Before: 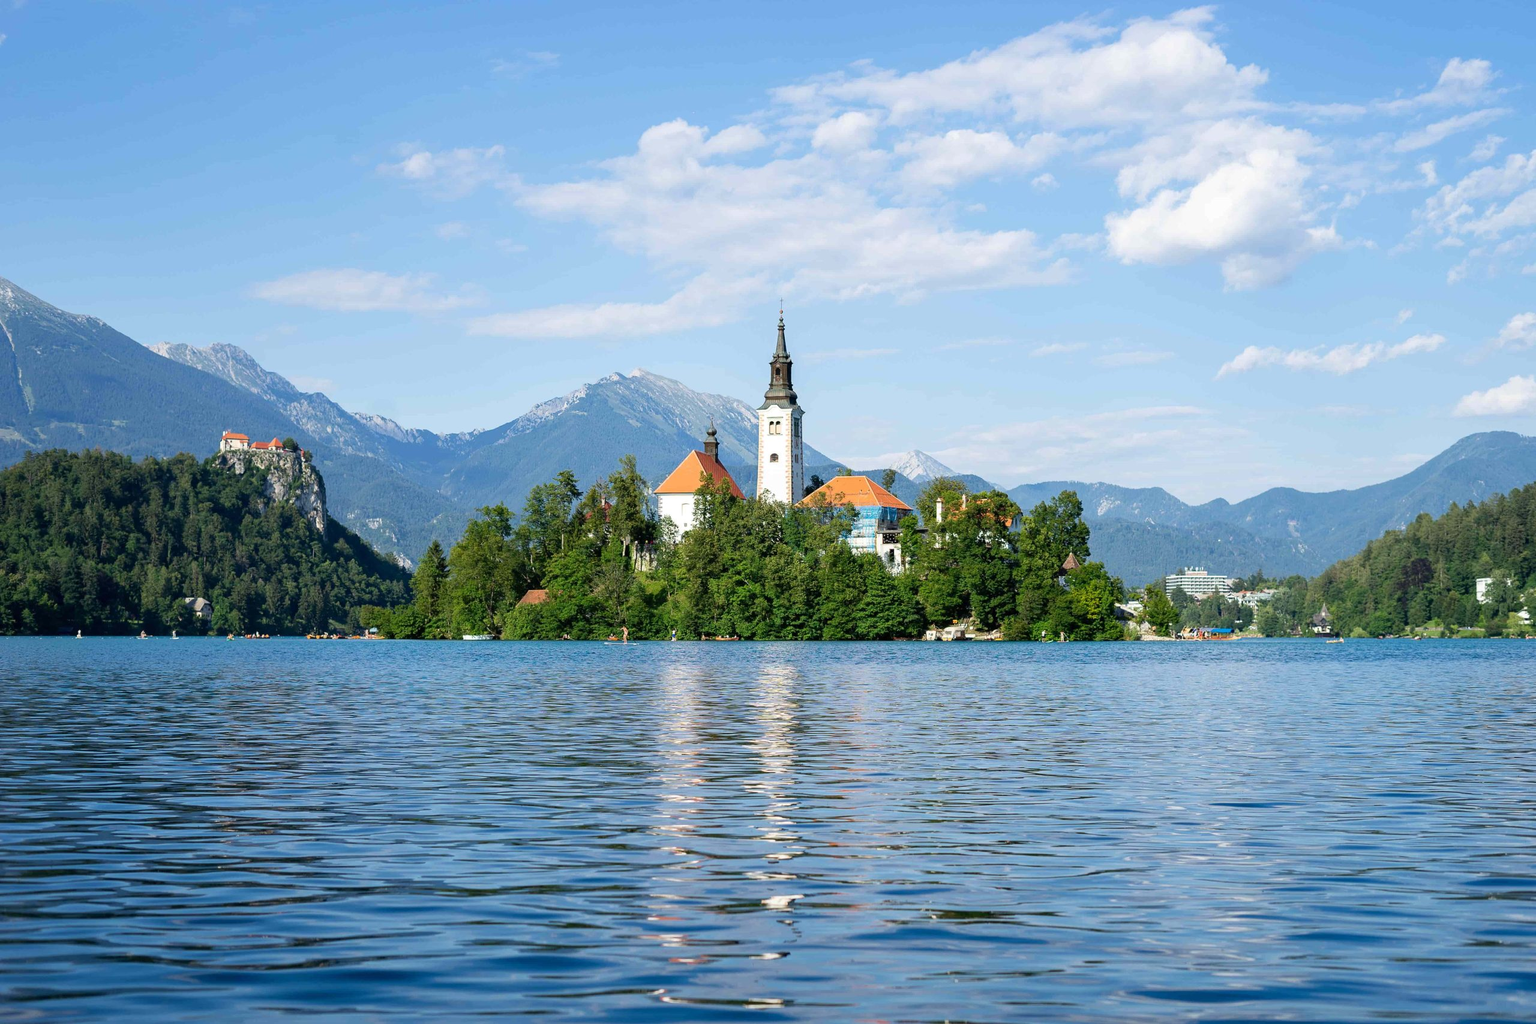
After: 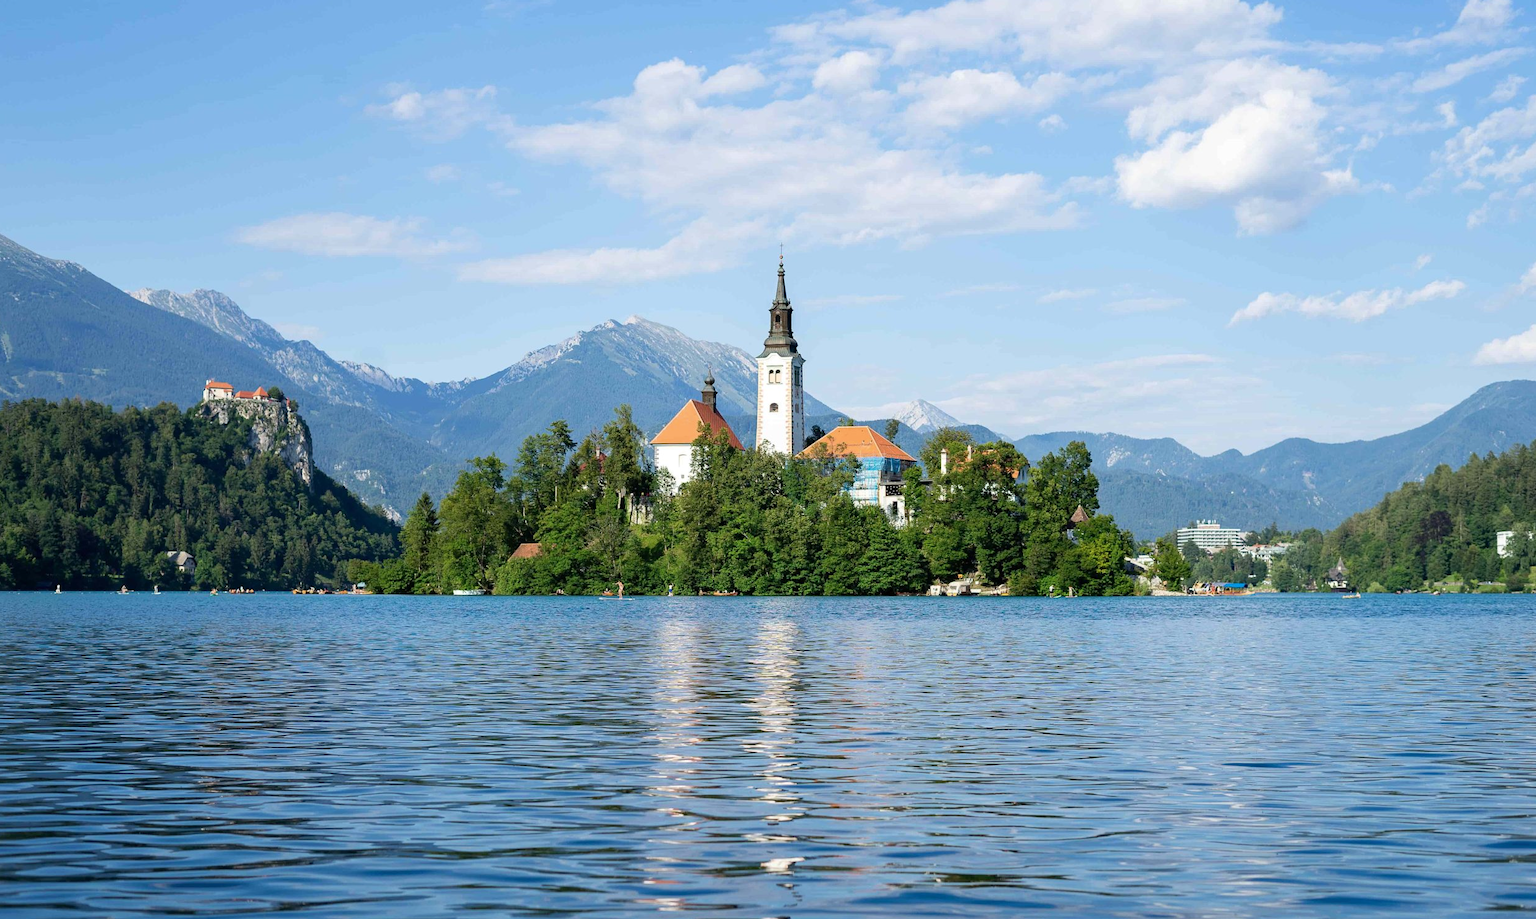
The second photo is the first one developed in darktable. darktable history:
color zones: curves: ch1 [(0, 0.469) (0.001, 0.469) (0.12, 0.446) (0.248, 0.469) (0.5, 0.5) (0.748, 0.5) (0.999, 0.469) (1, 0.469)]
crop: left 1.507%, top 6.147%, right 1.379%, bottom 6.637%
